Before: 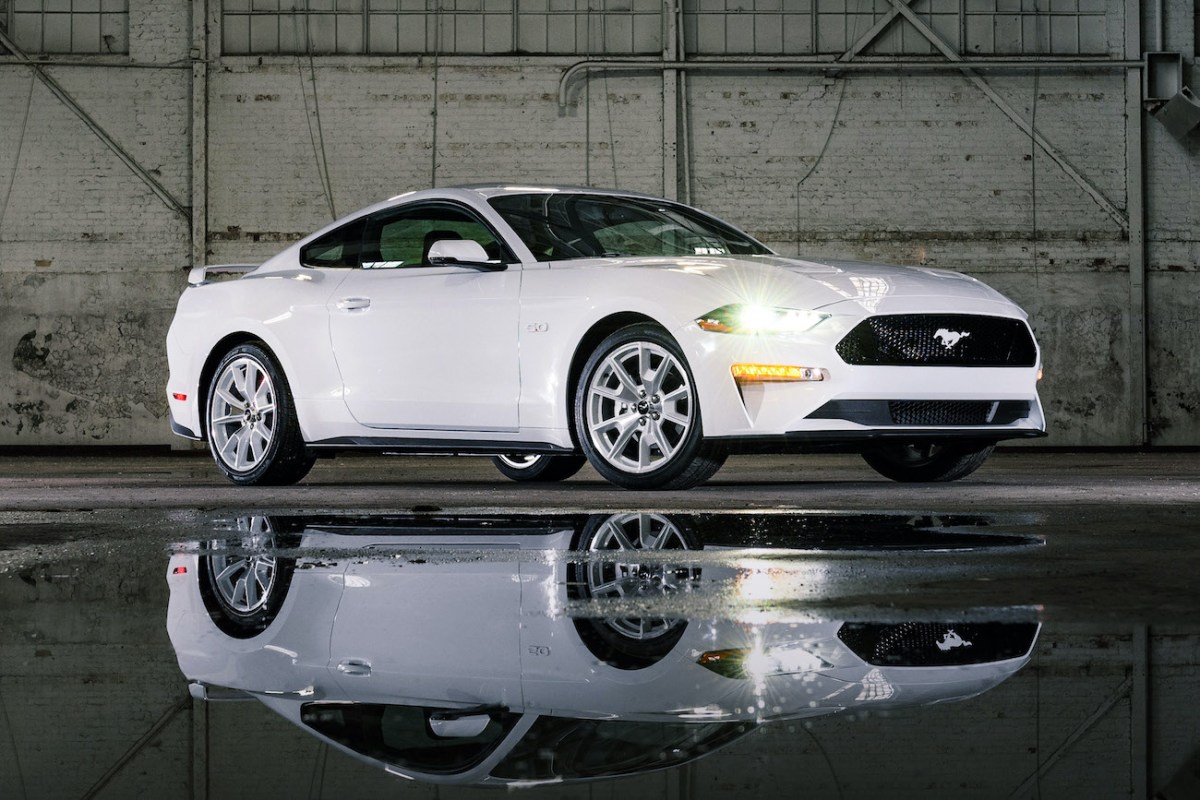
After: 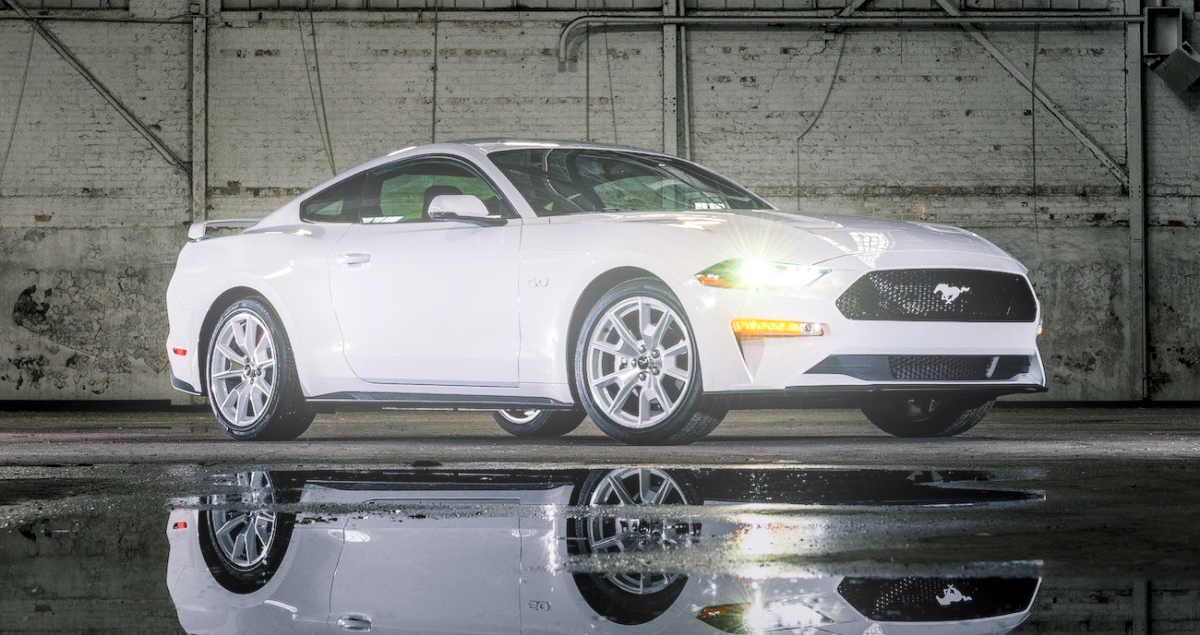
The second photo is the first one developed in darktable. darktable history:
local contrast: on, module defaults
crop and rotate: top 5.667%, bottom 14.937%
bloom: threshold 82.5%, strength 16.25%
